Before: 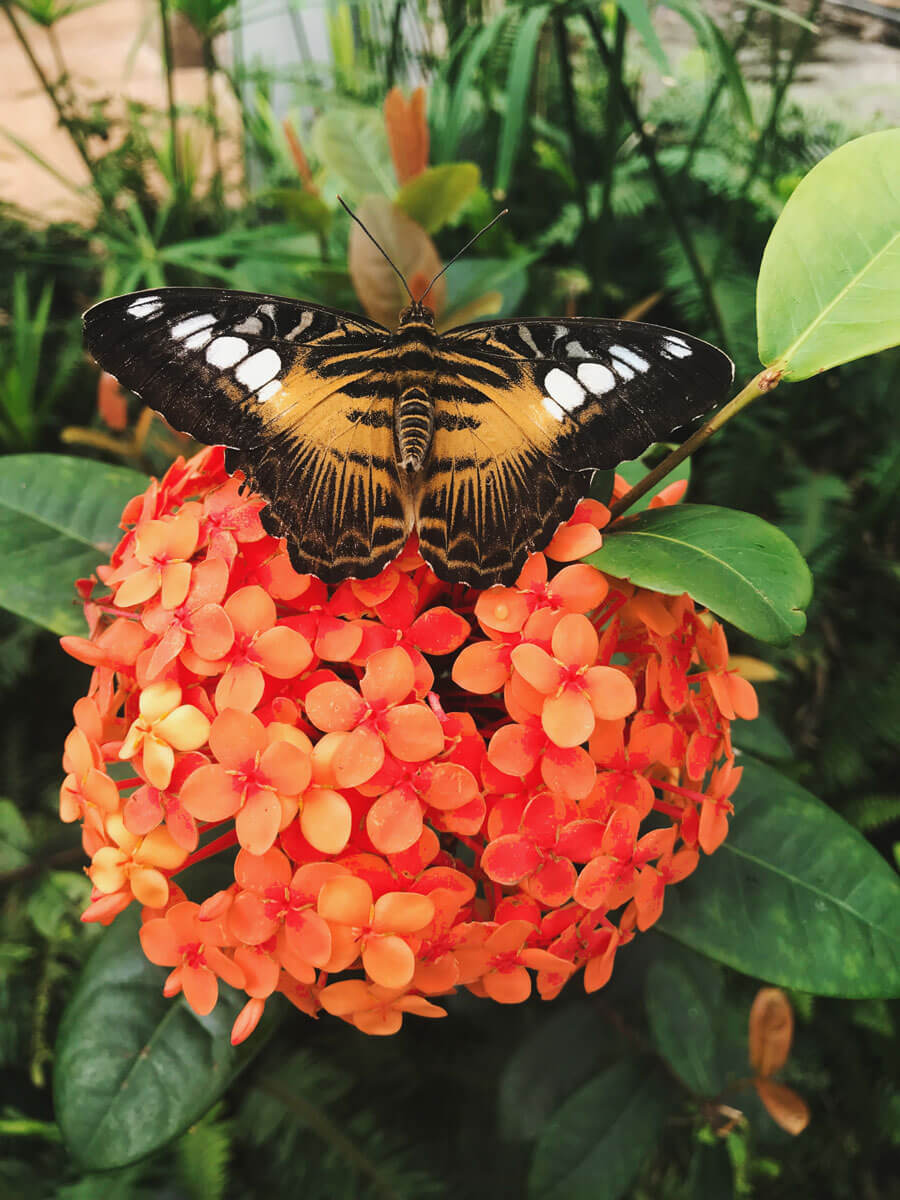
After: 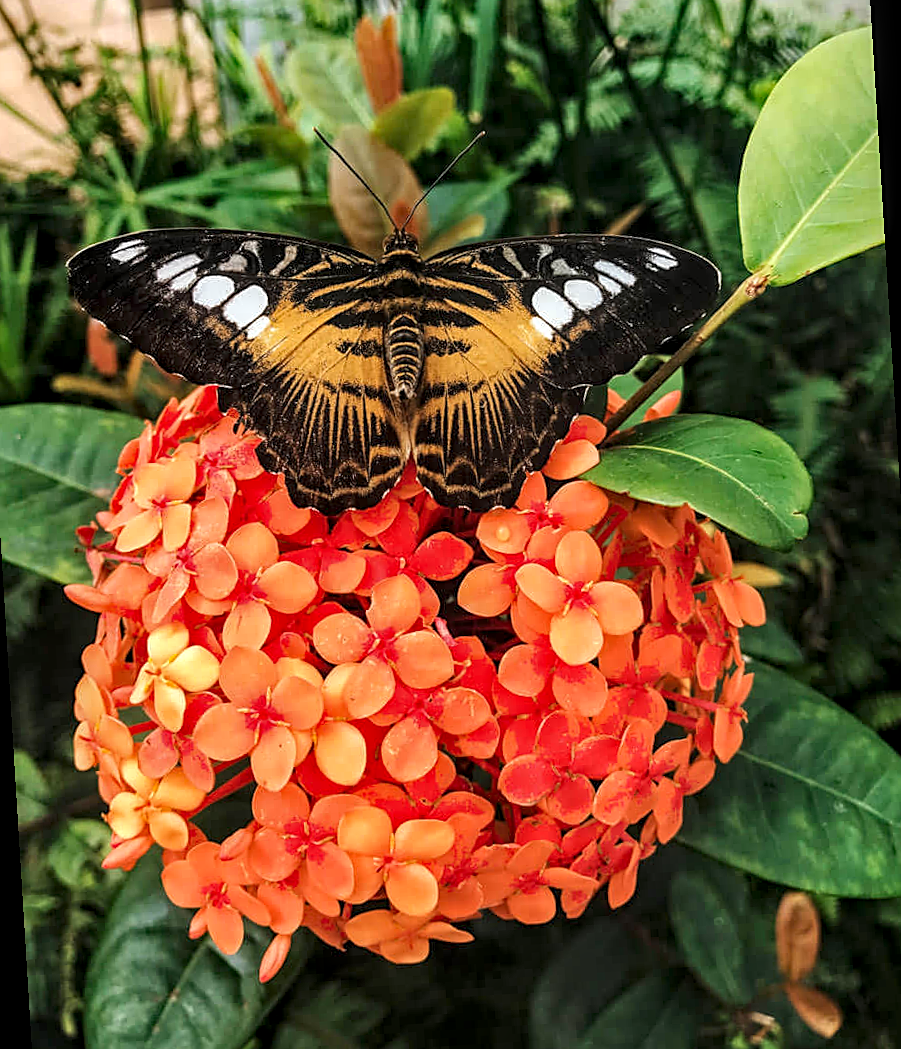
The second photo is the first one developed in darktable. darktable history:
local contrast: detail 150%
haze removal: strength 0.29, distance 0.25, compatibility mode true, adaptive false
sharpen: on, module defaults
rotate and perspective: rotation -3.52°, crop left 0.036, crop right 0.964, crop top 0.081, crop bottom 0.919
